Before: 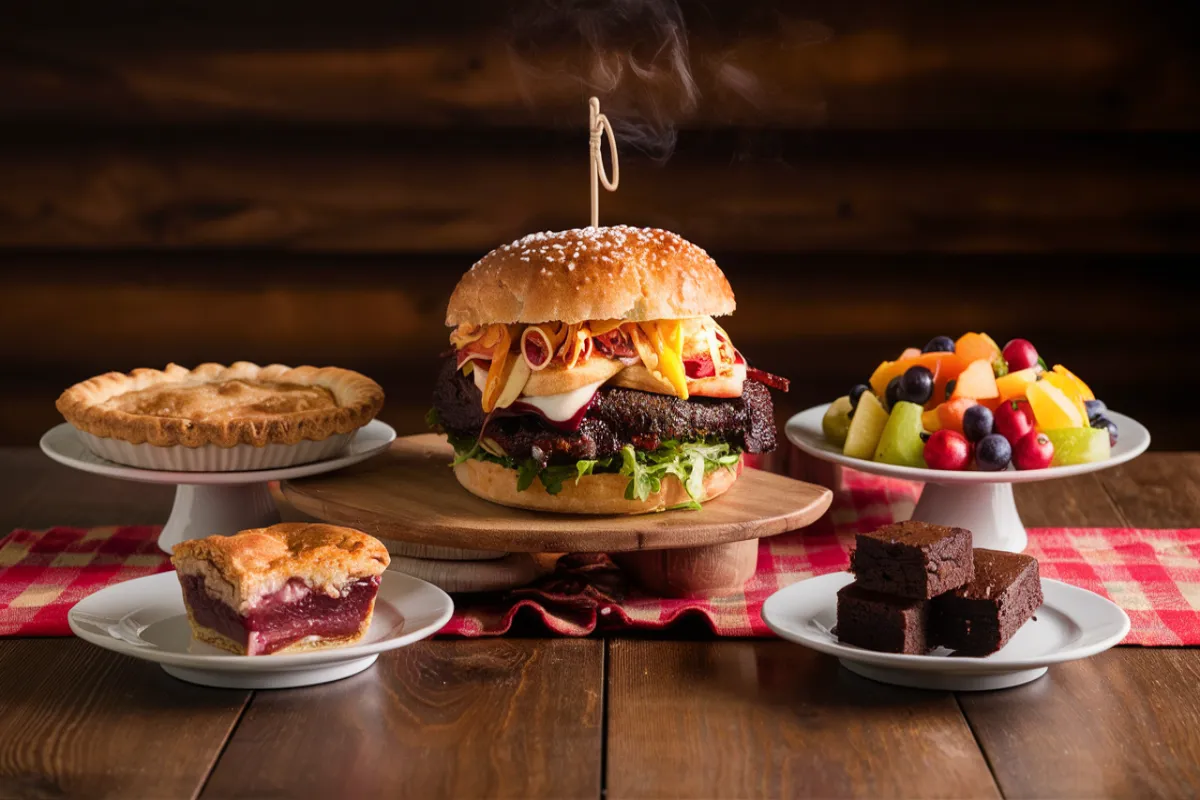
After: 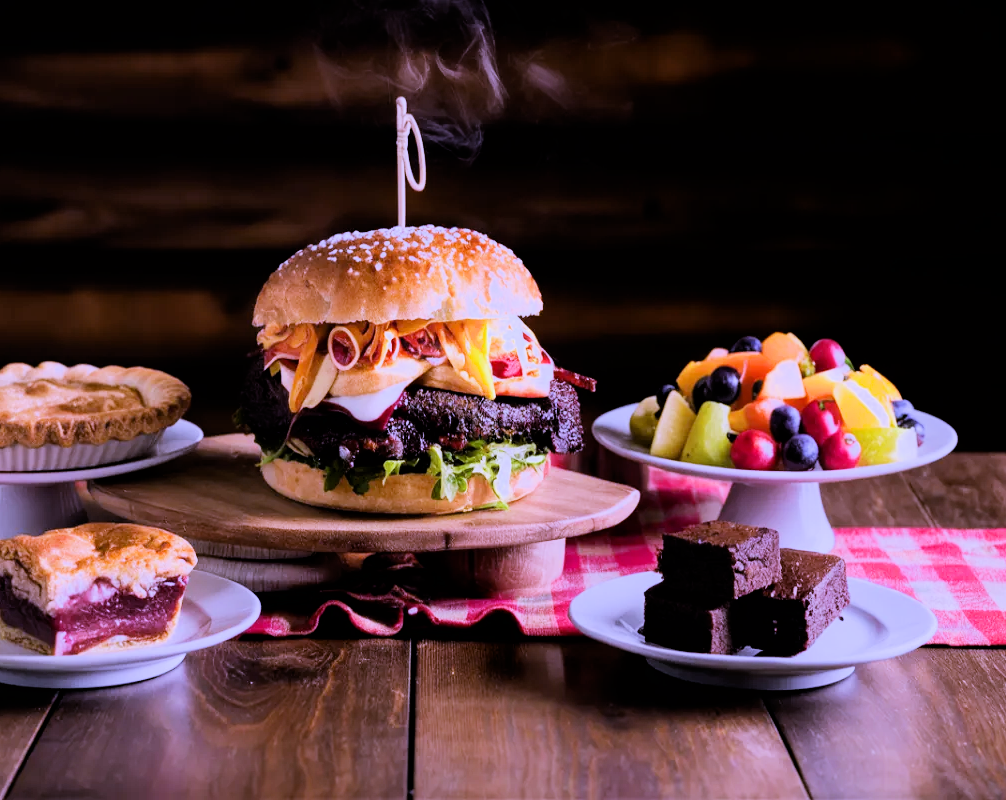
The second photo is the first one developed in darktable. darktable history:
exposure: black level correction 0.001, exposure 0.5 EV, compensate exposure bias true, compensate highlight preservation false
crop: left 16.145%
white balance: red 0.98, blue 1.61
filmic rgb: black relative exposure -5 EV, hardness 2.88, contrast 1.3
